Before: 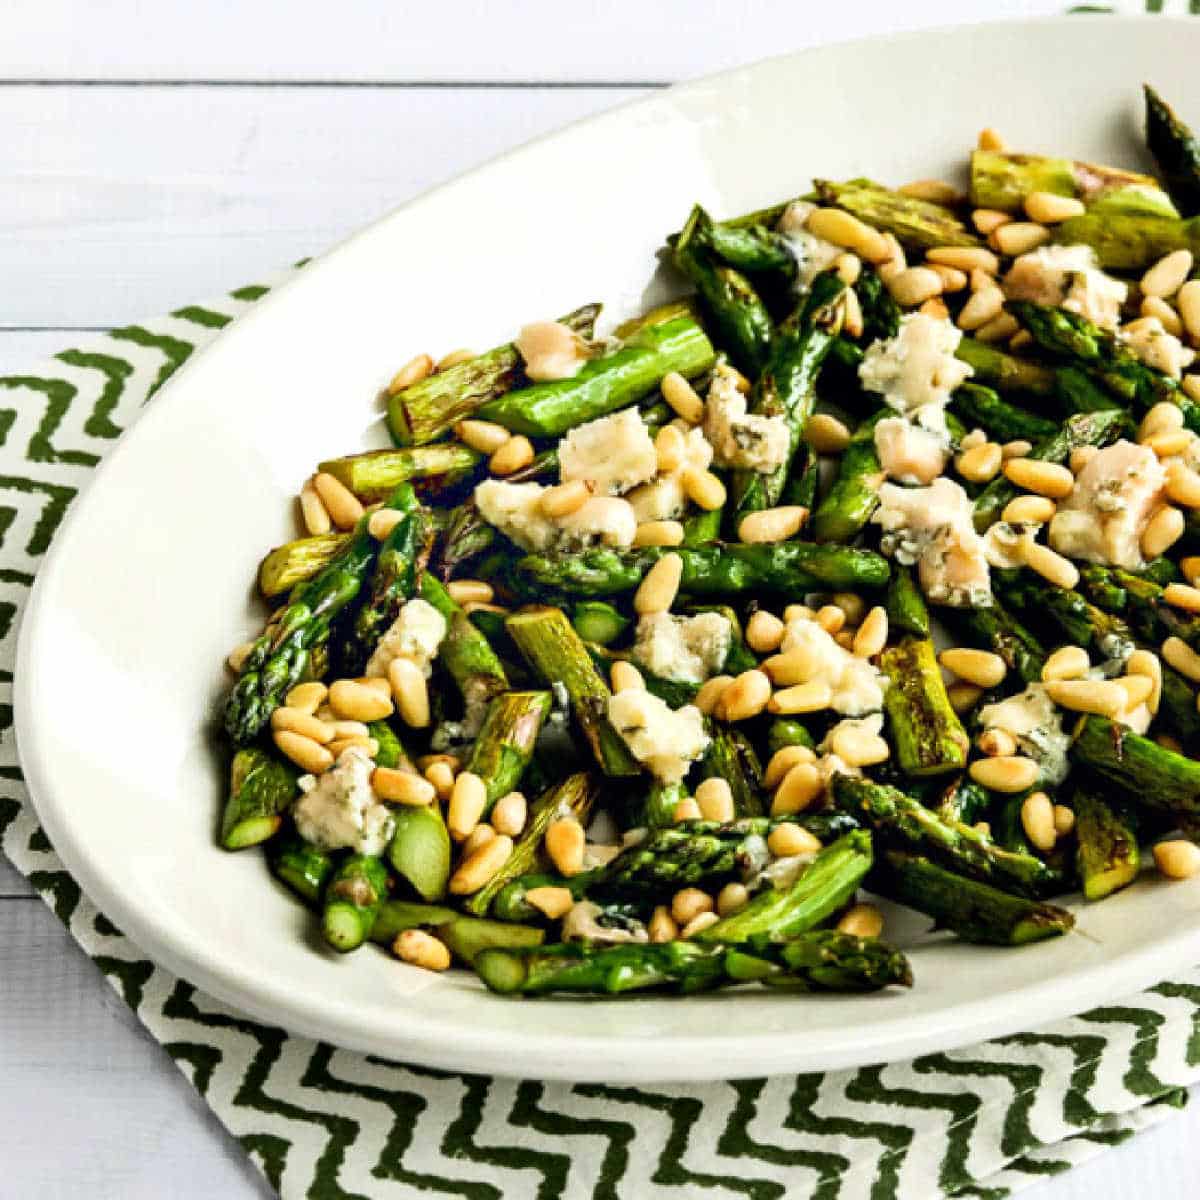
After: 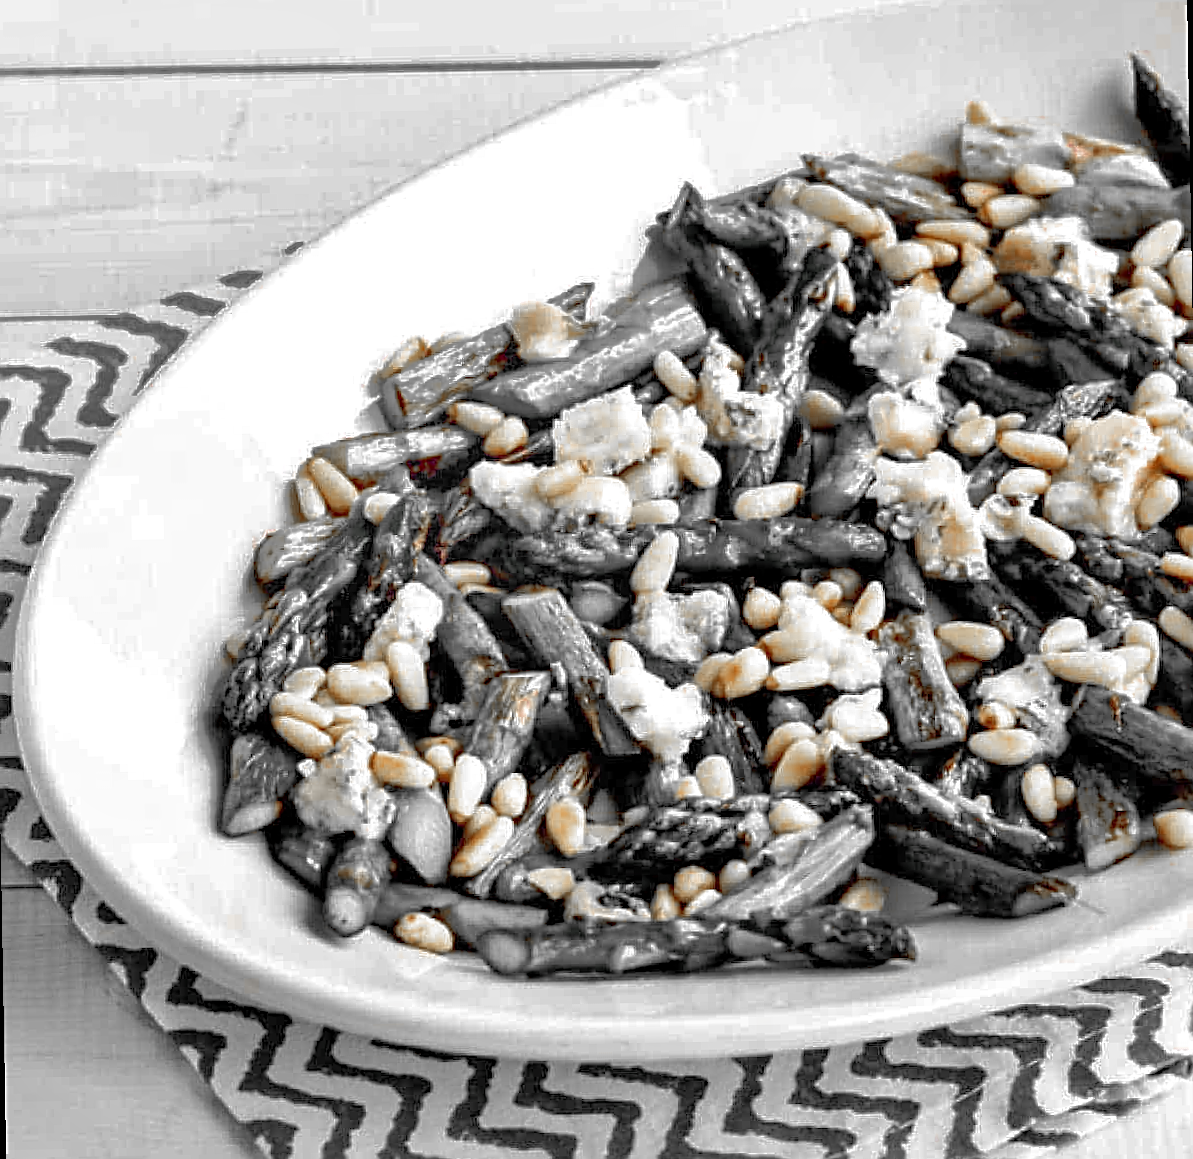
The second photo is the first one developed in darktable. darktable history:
local contrast: highlights 100%, shadows 100%, detail 120%, midtone range 0.2
shadows and highlights: shadows 60, highlights -60
color zones: curves: ch0 [(0, 0.497) (0.096, 0.361) (0.221, 0.538) (0.429, 0.5) (0.571, 0.5) (0.714, 0.5) (0.857, 0.5) (1, 0.497)]; ch1 [(0, 0.5) (0.143, 0.5) (0.257, -0.002) (0.429, 0.04) (0.571, -0.001) (0.714, -0.015) (0.857, 0.024) (1, 0.5)]
sharpen: on, module defaults
rotate and perspective: rotation -1°, crop left 0.011, crop right 0.989, crop top 0.025, crop bottom 0.975
velvia: on, module defaults
